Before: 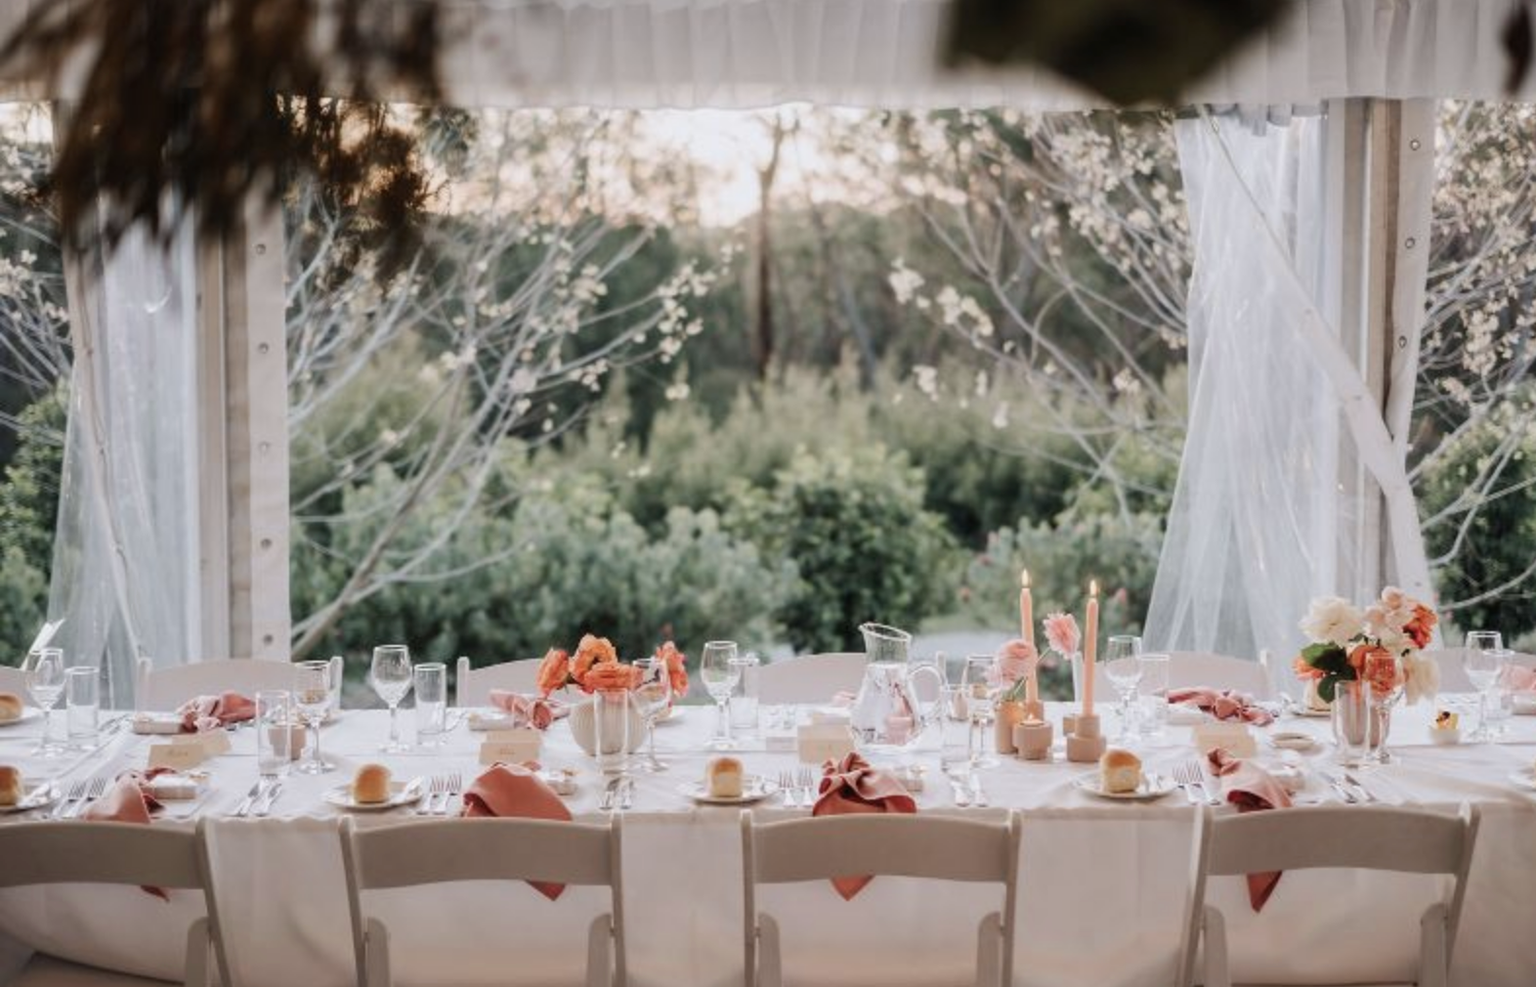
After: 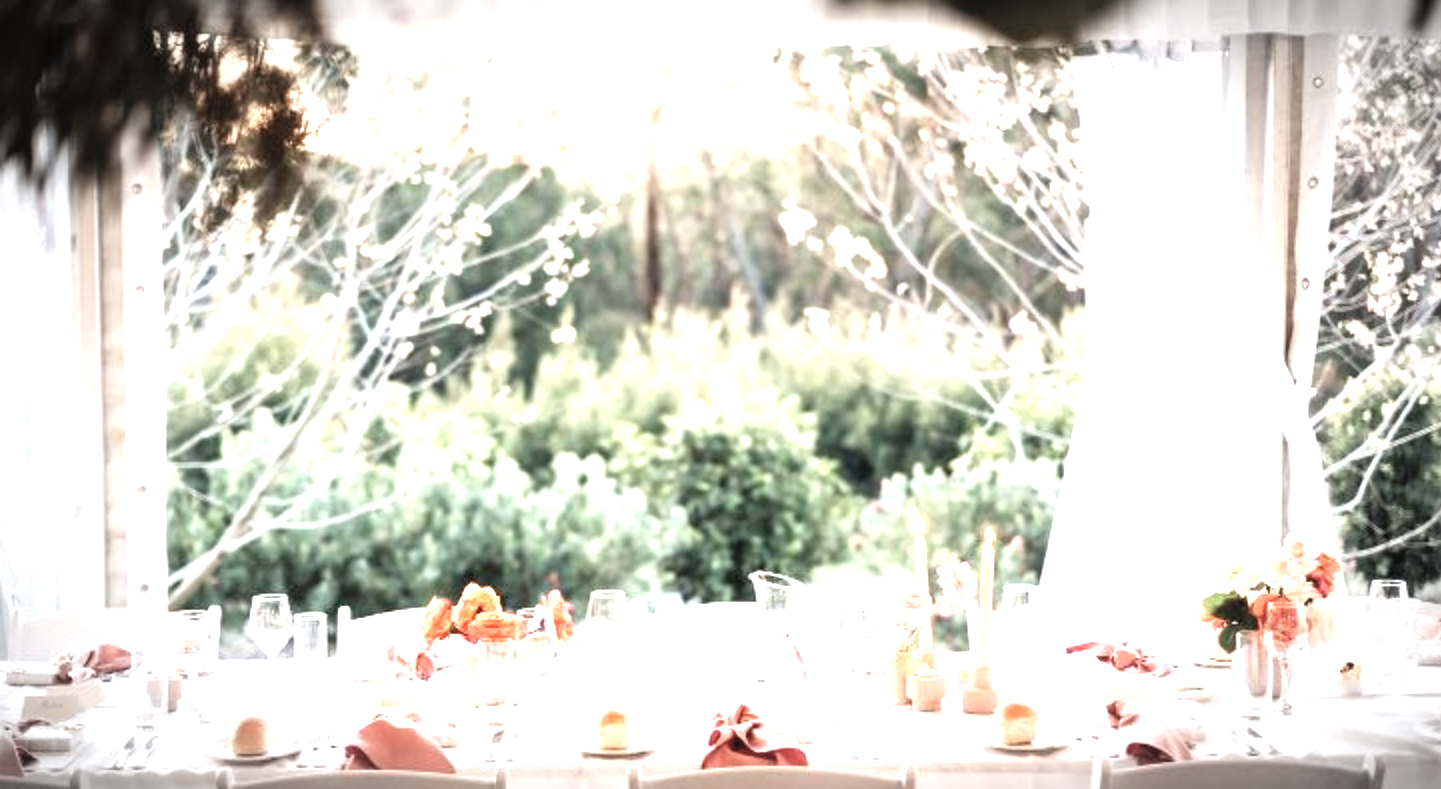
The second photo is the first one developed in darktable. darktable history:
crop: left 8.278%, top 6.541%, bottom 15.329%
exposure: black level correction 0, exposure 1.448 EV, compensate exposure bias true, compensate highlight preservation false
vignetting: brightness -0.625, saturation -0.673, automatic ratio true
tone equalizer: -8 EV -0.453 EV, -7 EV -0.367 EV, -6 EV -0.309 EV, -5 EV -0.25 EV, -3 EV 0.234 EV, -2 EV 0.304 EV, -1 EV 0.372 EV, +0 EV 0.42 EV, mask exposure compensation -0.501 EV
